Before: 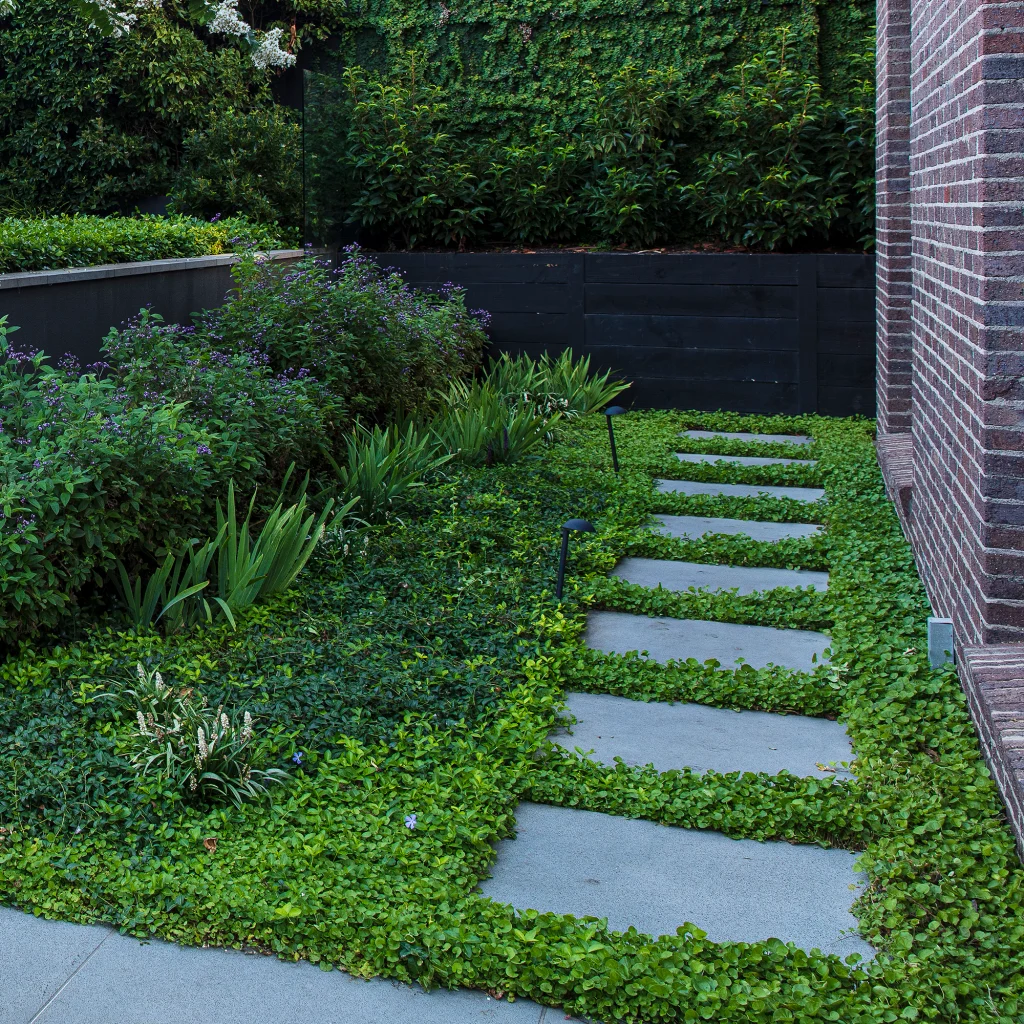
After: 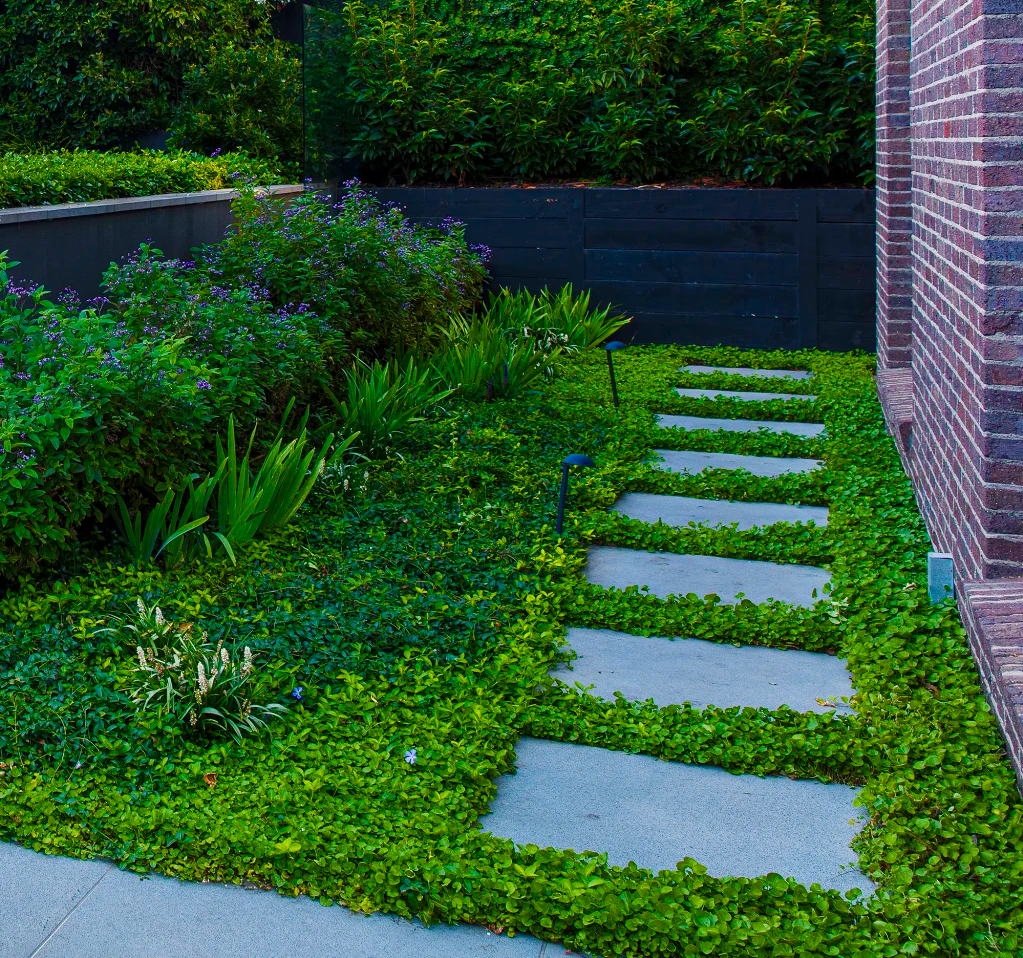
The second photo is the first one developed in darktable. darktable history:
exposure: compensate highlight preservation false
crop and rotate: top 6.415%
color balance rgb: power › luminance 3.249%, power › hue 230.72°, highlights gain › chroma 1.672%, highlights gain › hue 54.85°, linear chroma grading › global chroma 15.237%, perceptual saturation grading › global saturation 54.161%, perceptual saturation grading › highlights -50.477%, perceptual saturation grading › mid-tones 39.328%, perceptual saturation grading › shadows 31.2%
